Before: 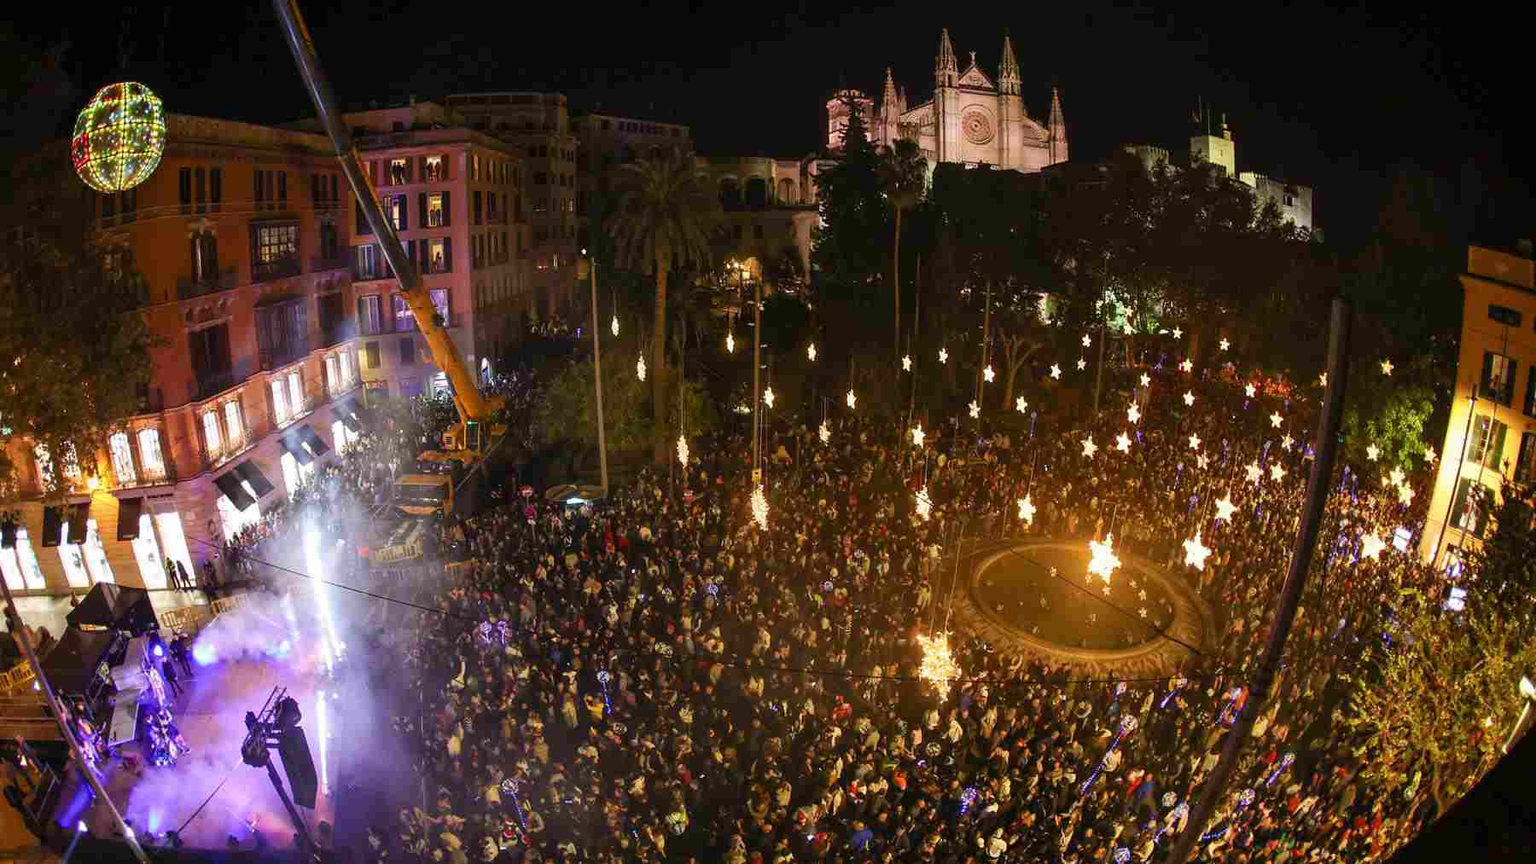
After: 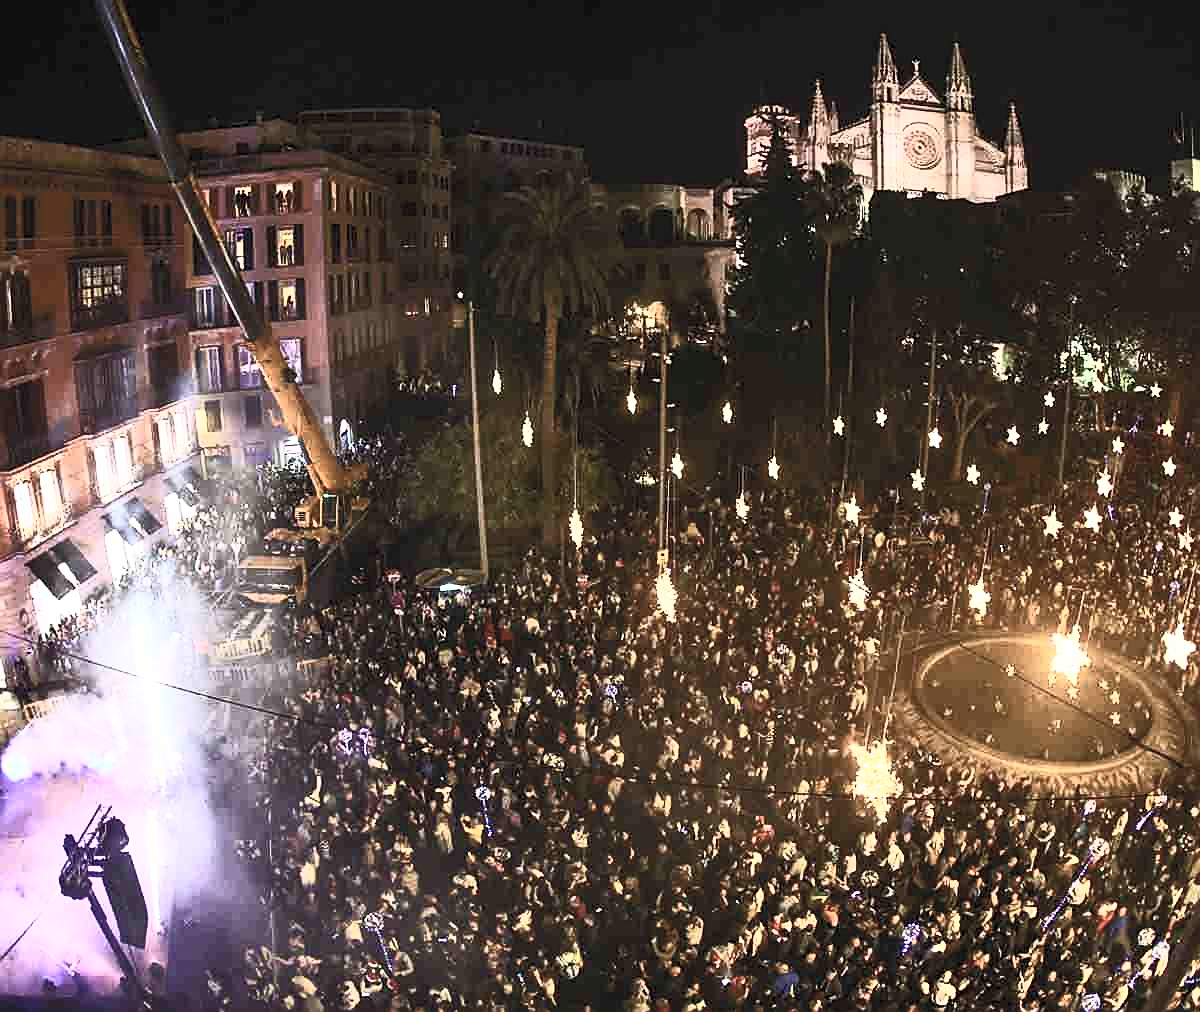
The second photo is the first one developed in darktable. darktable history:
crop and rotate: left 12.467%, right 20.844%
sharpen: on, module defaults
contrast brightness saturation: contrast 0.576, brightness 0.575, saturation -0.332
